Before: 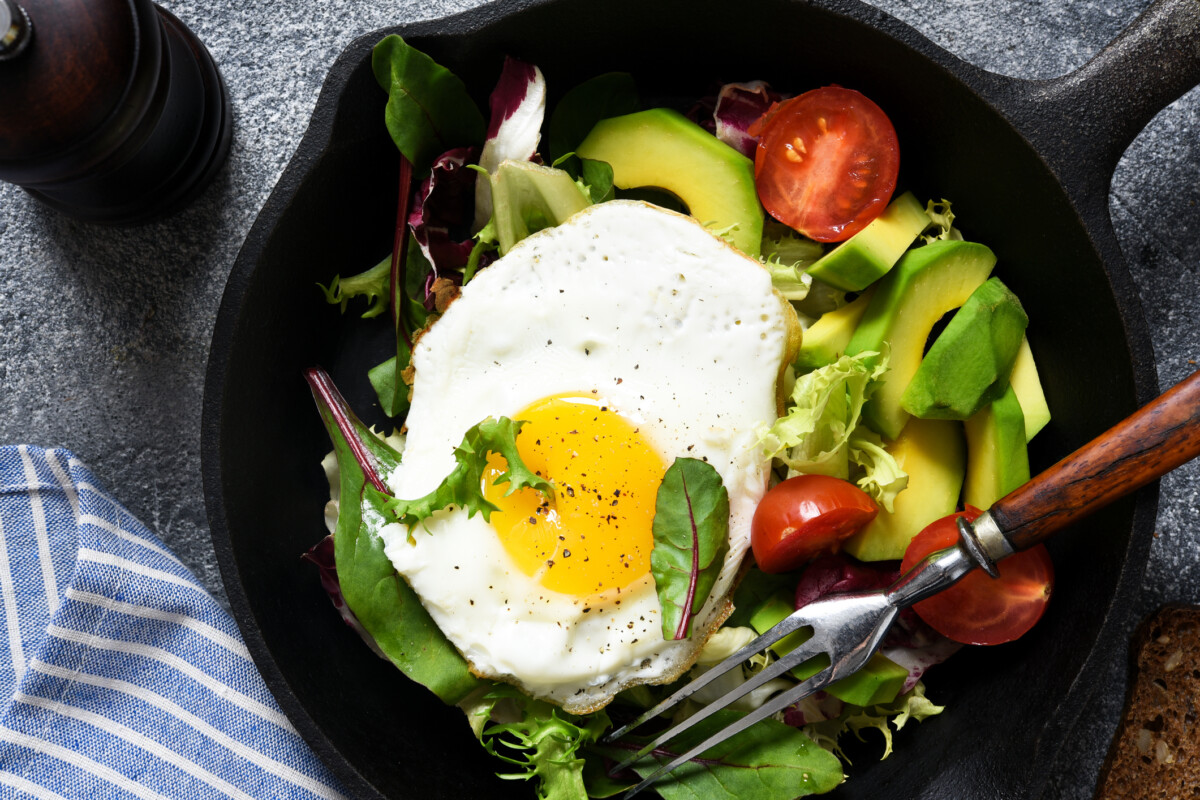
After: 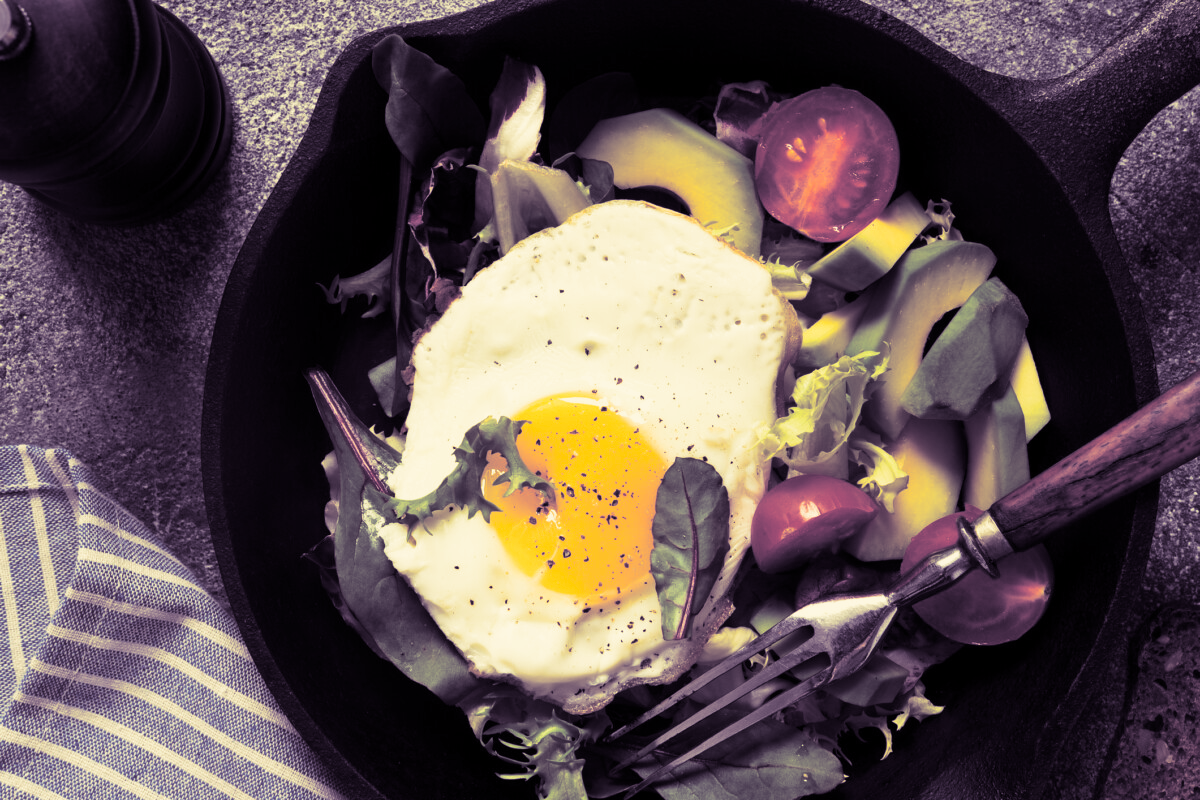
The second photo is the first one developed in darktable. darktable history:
split-toning: shadows › hue 266.4°, shadows › saturation 0.4, highlights › hue 61.2°, highlights › saturation 0.3, compress 0%
white balance: red 1.08, blue 0.791
base curve: curves: ch0 [(0, 0) (0.303, 0.277) (1, 1)]
